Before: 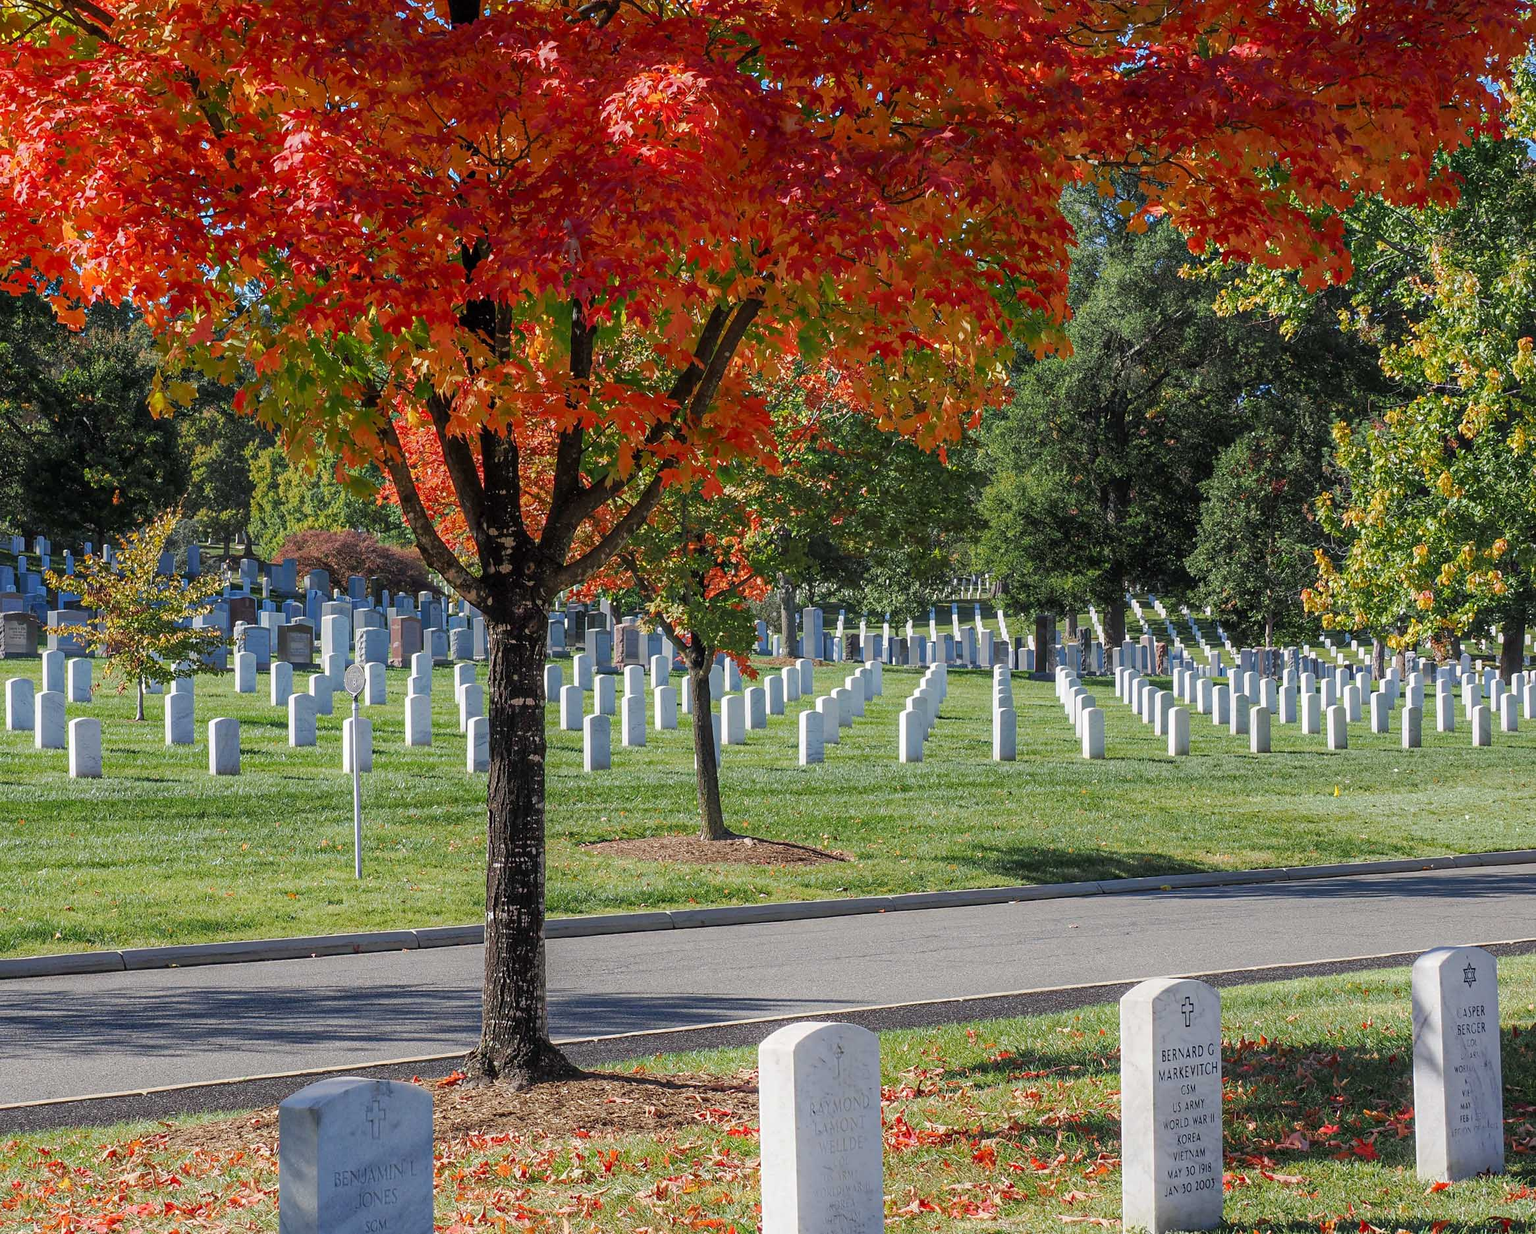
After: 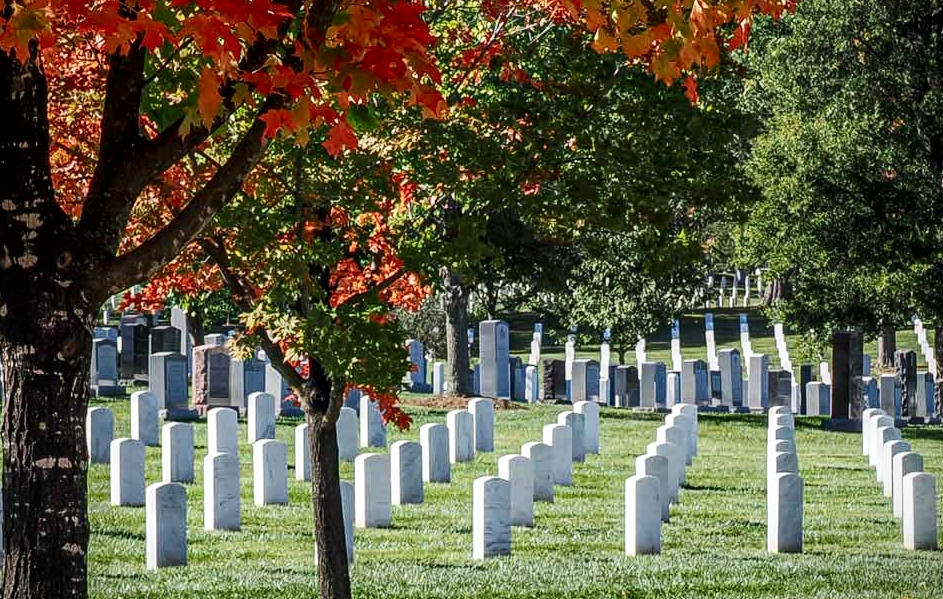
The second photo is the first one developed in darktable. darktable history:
crop: left 31.751%, top 32.172%, right 27.8%, bottom 35.83%
vignetting: fall-off start 97.23%, saturation -0.024, center (-0.033, -0.042), width/height ratio 1.179, unbound false
local contrast: on, module defaults
contrast brightness saturation: contrast 0.28
